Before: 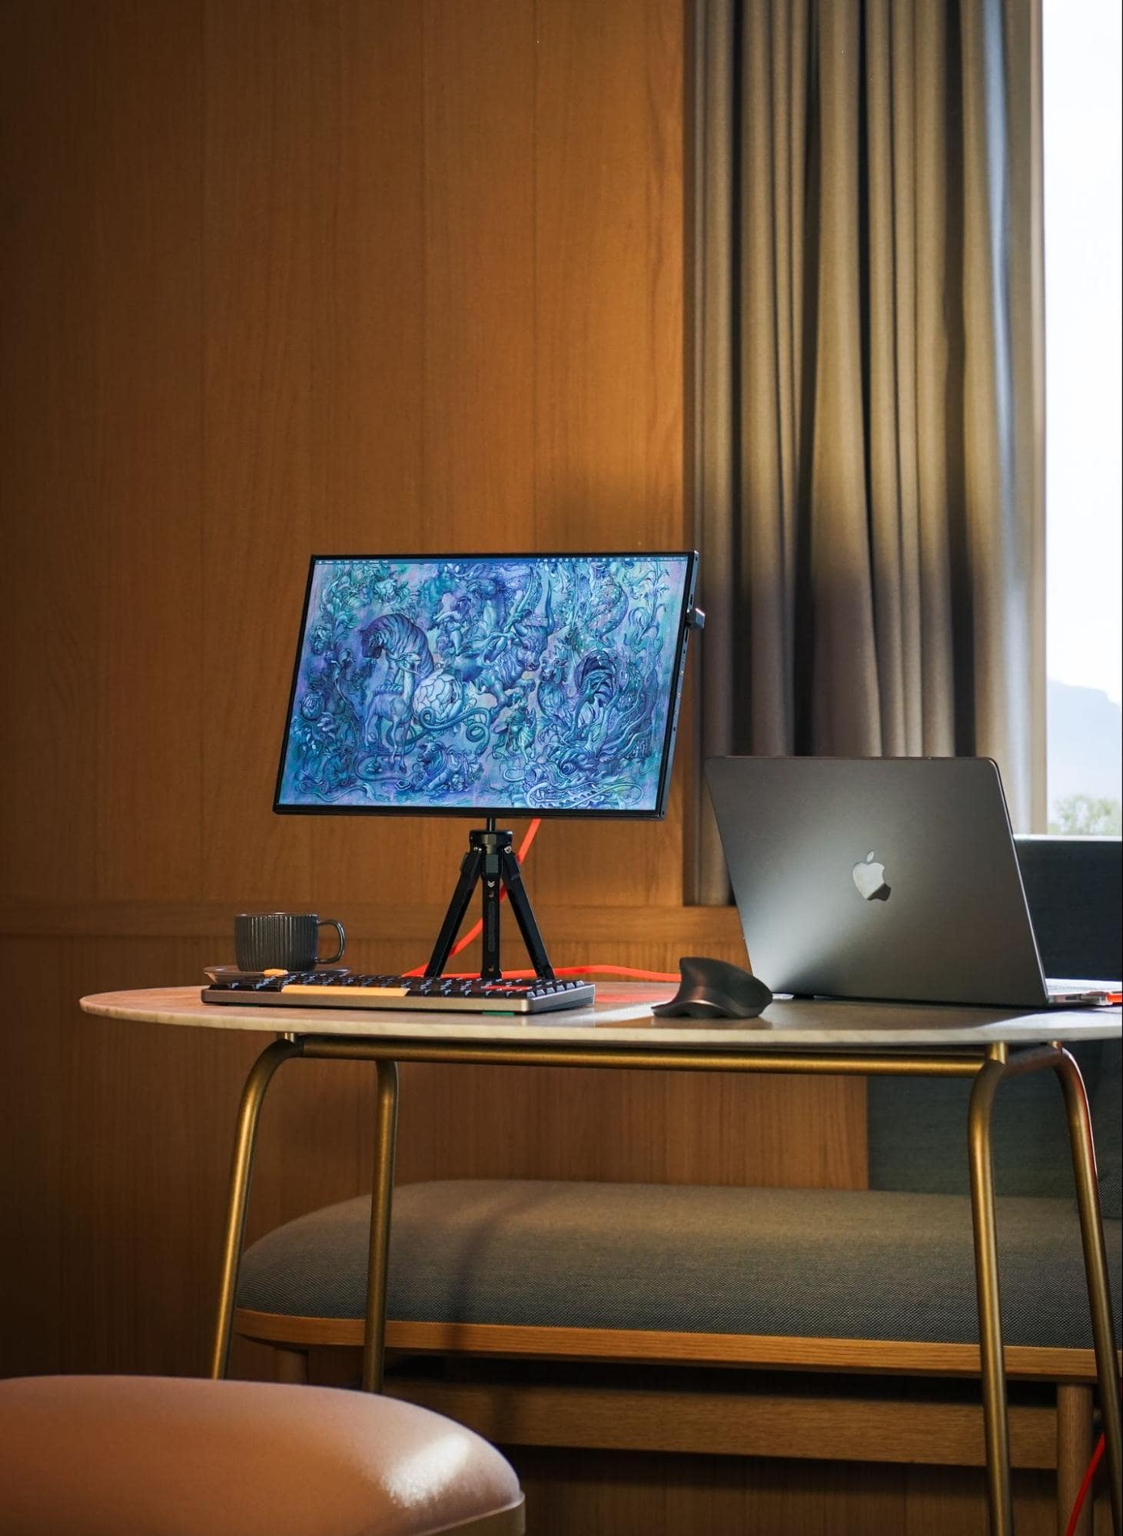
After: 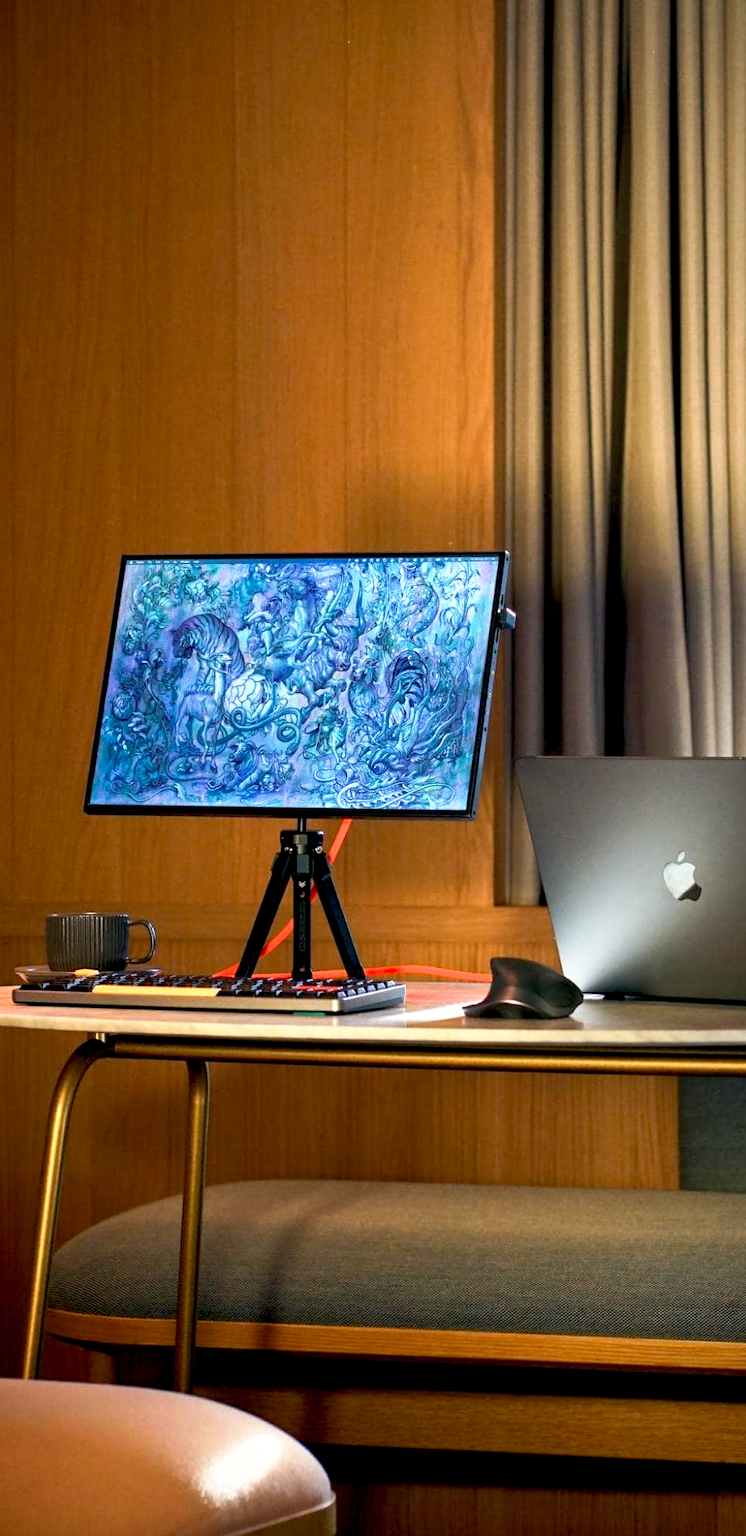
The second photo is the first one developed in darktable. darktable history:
exposure: black level correction 0.001, exposure 0.5 EV, compensate exposure bias true, compensate highlight preservation false
crop: left 16.899%, right 16.556%
fill light: on, module defaults
base curve: curves: ch0 [(0.017, 0) (0.425, 0.441) (0.844, 0.933) (1, 1)], preserve colors none
